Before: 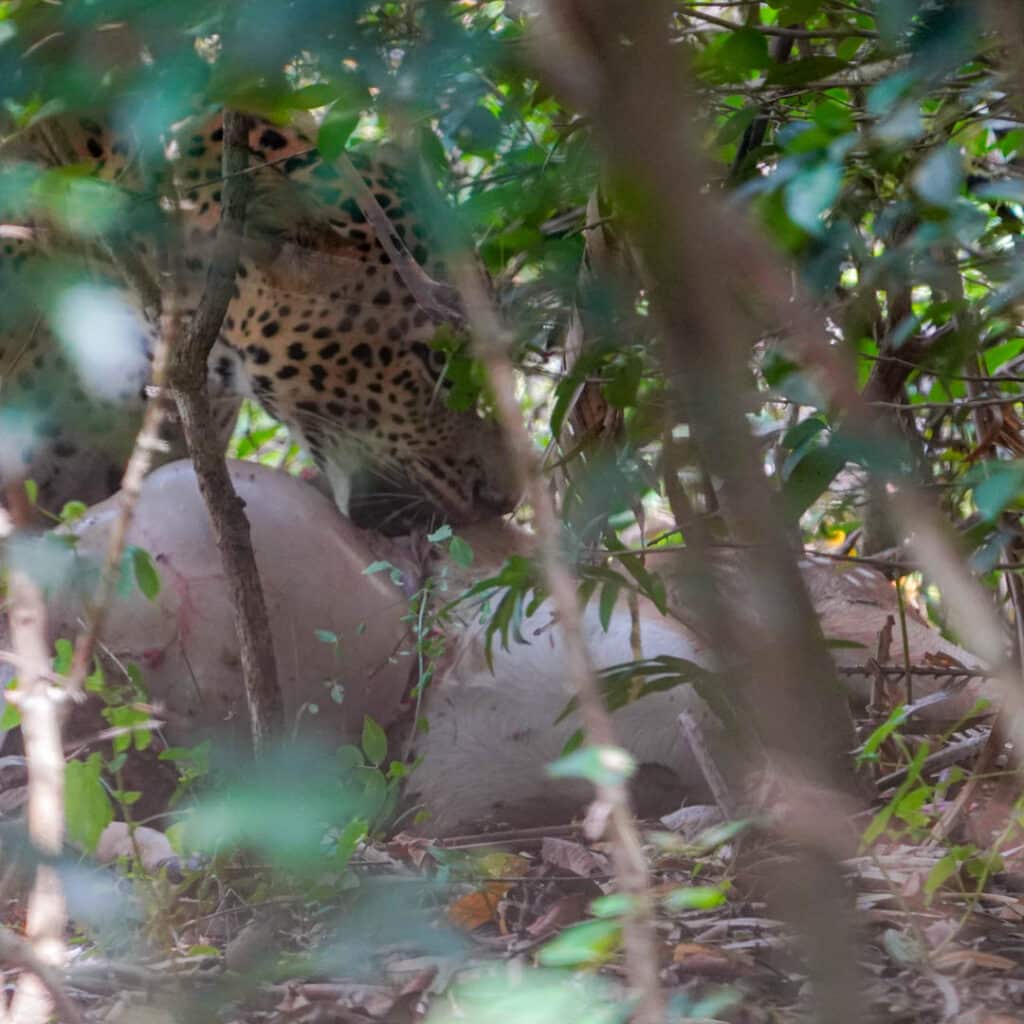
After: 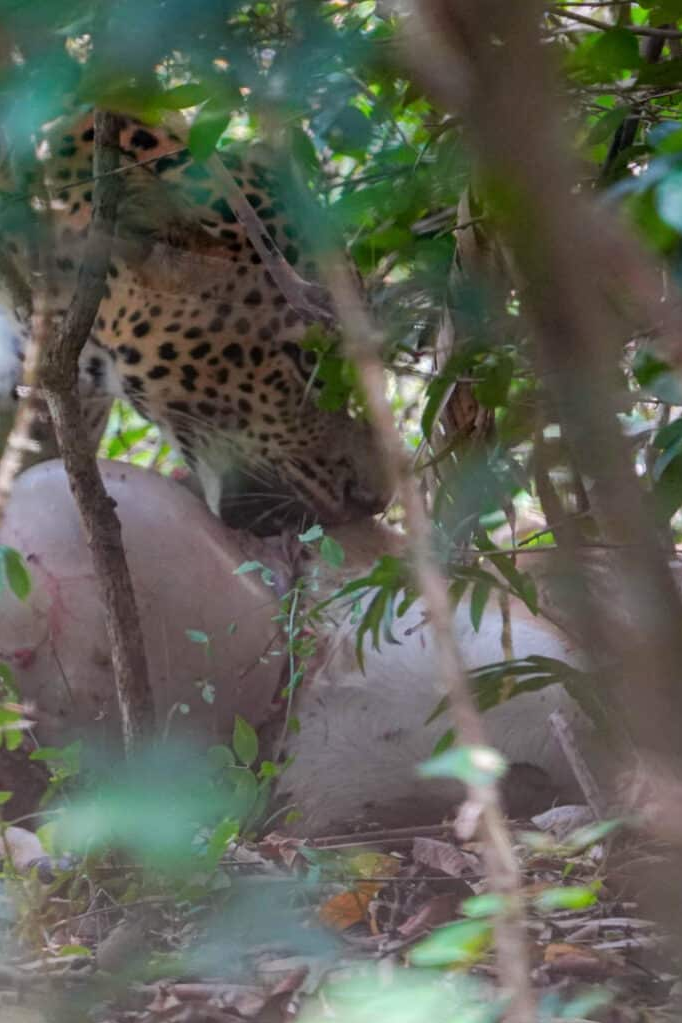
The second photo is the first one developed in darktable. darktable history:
crop and rotate: left 12.673%, right 20.66%
shadows and highlights: shadows -10, white point adjustment 1.5, highlights 10
